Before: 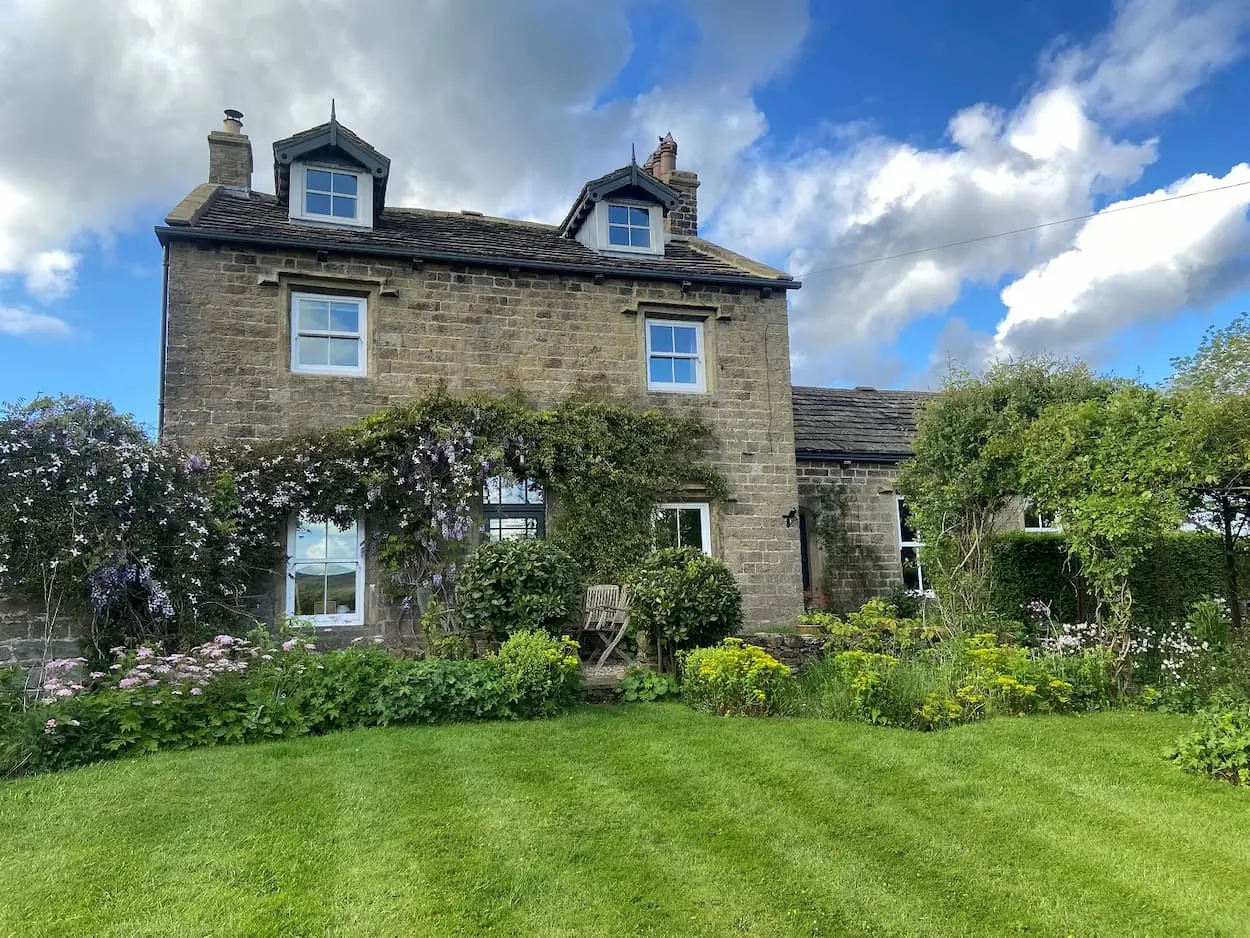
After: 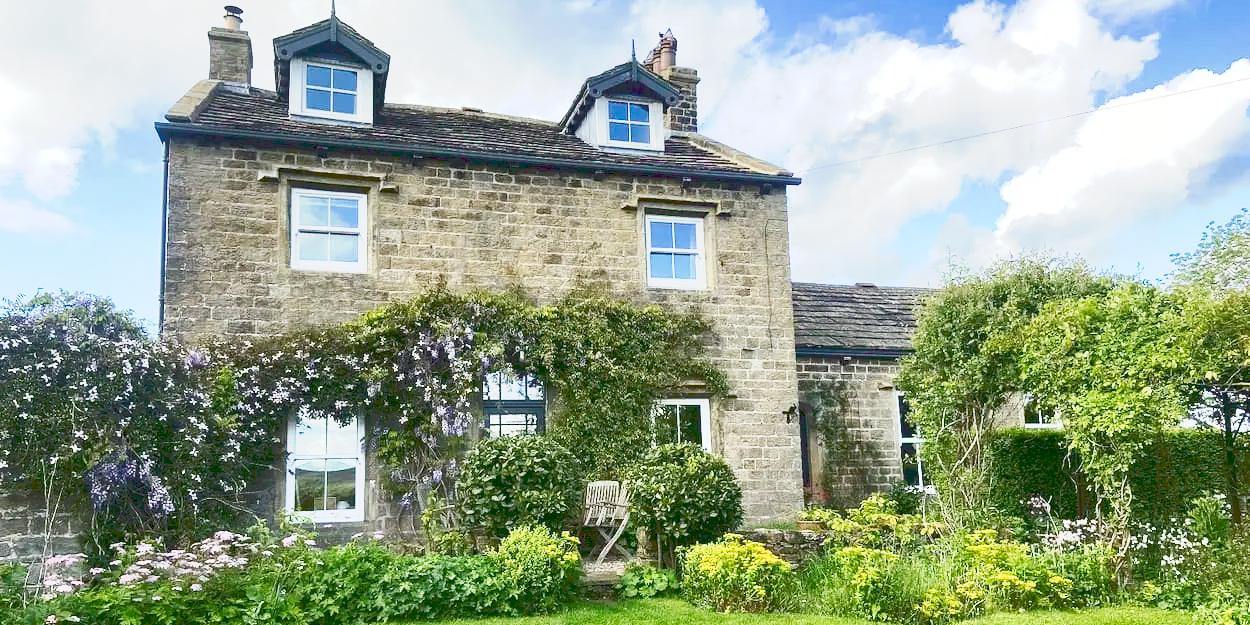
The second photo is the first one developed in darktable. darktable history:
crop: top 11.166%, bottom 22.168%
contrast brightness saturation: contrast 0.19, brightness -0.11, saturation 0.21
tone curve: curves: ch0 [(0, 0) (0.003, 0.195) (0.011, 0.161) (0.025, 0.21) (0.044, 0.24) (0.069, 0.254) (0.1, 0.283) (0.136, 0.347) (0.177, 0.412) (0.224, 0.455) (0.277, 0.531) (0.335, 0.606) (0.399, 0.679) (0.468, 0.748) (0.543, 0.814) (0.623, 0.876) (0.709, 0.927) (0.801, 0.949) (0.898, 0.962) (1, 1)], preserve colors none
